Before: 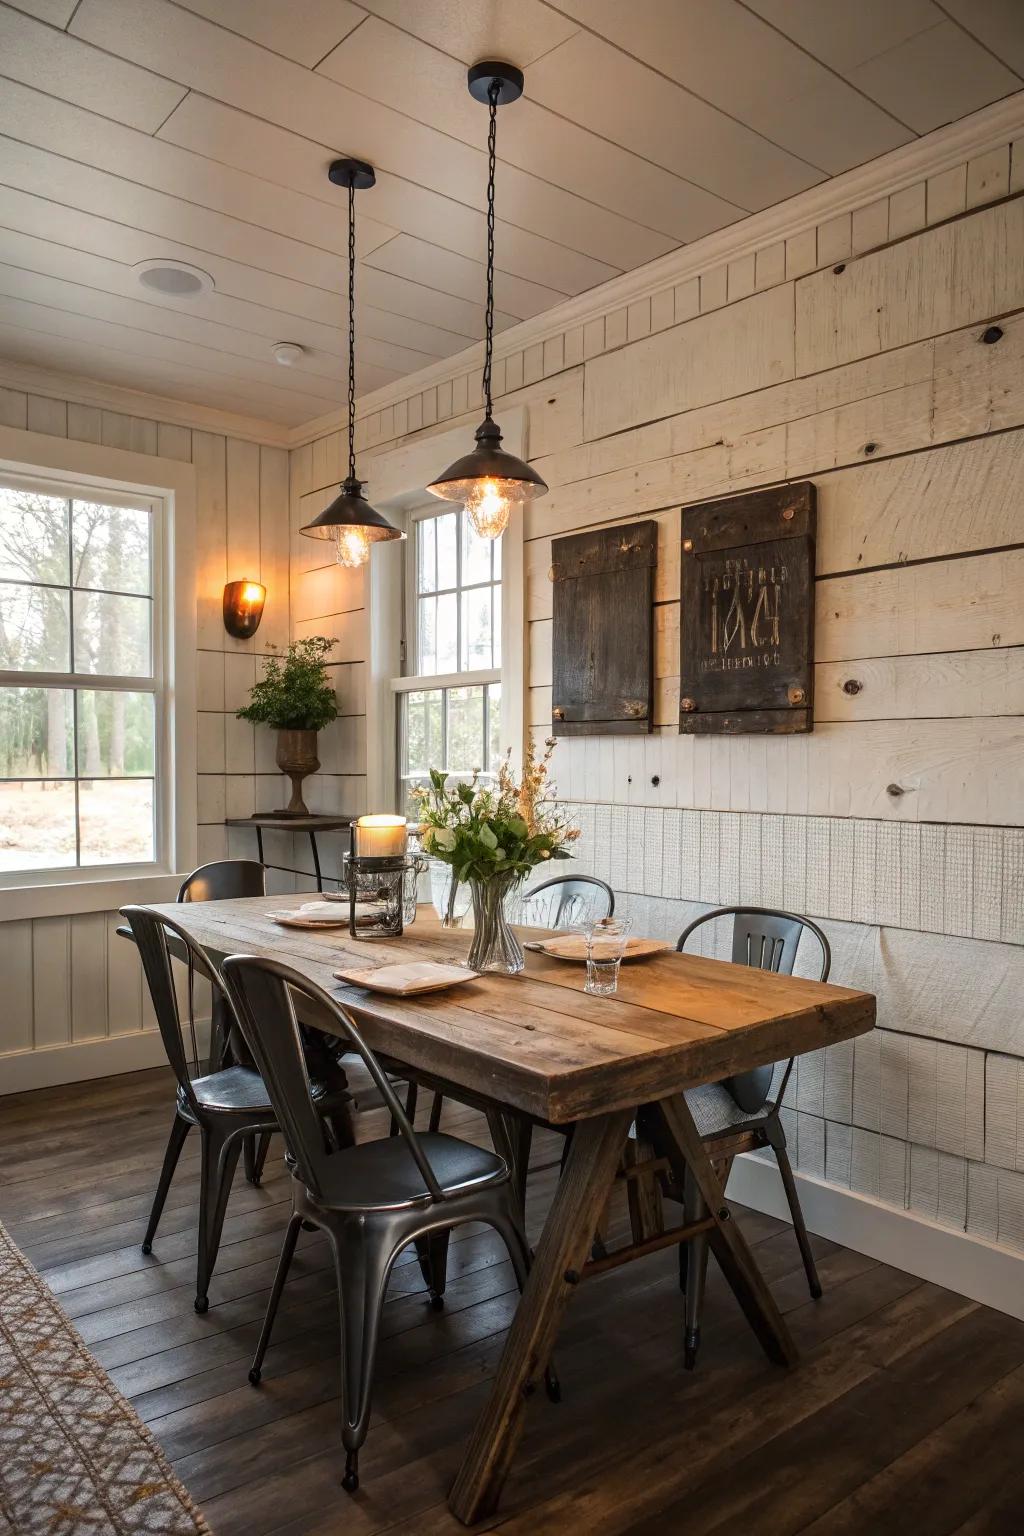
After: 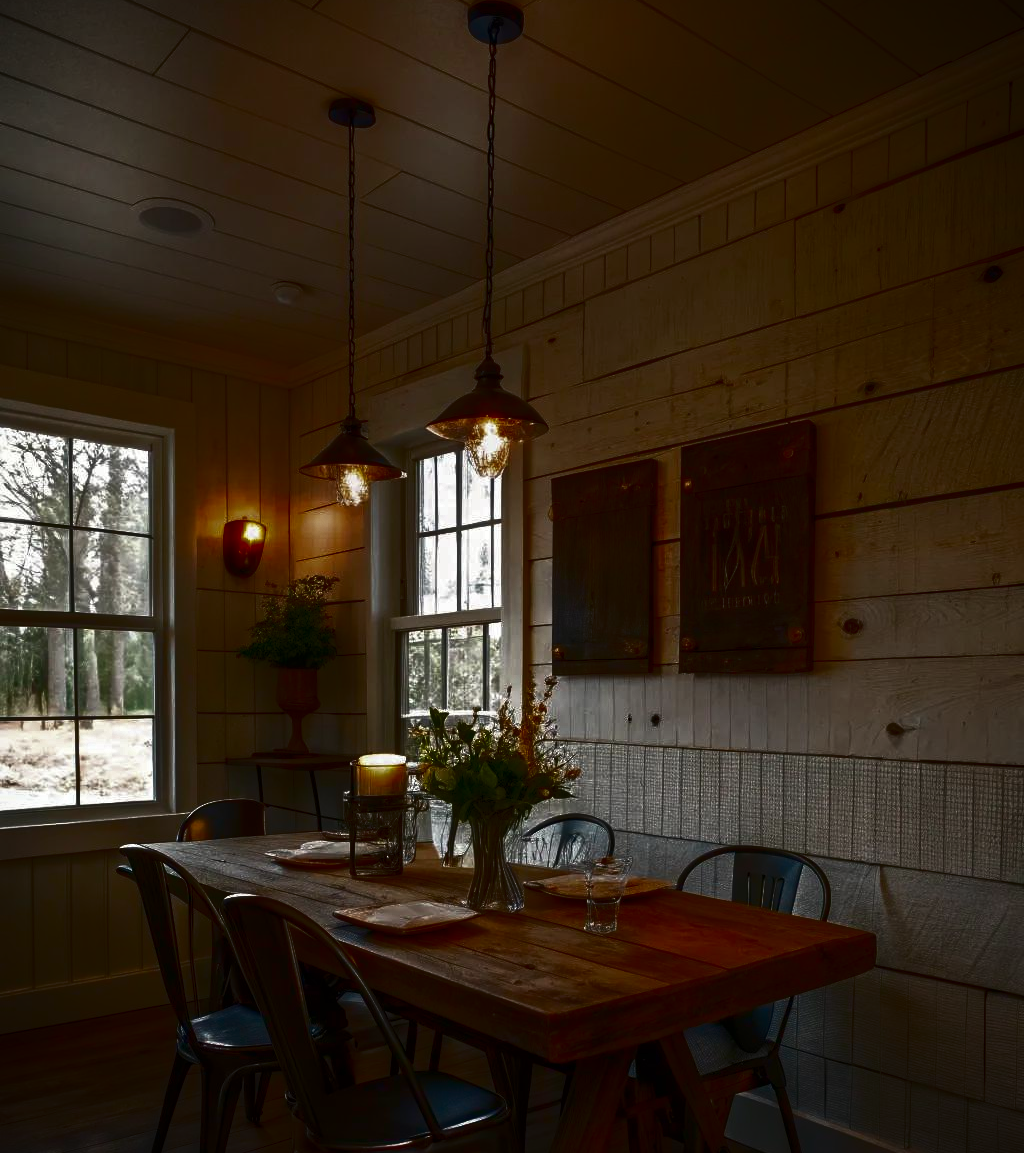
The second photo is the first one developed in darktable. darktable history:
tone curve: curves: ch0 [(0, 0) (0.765, 0.349) (1, 1)], color space Lab, independent channels, preserve colors none
contrast brightness saturation: contrast 0.069, brightness -0.131, saturation 0.05
vignetting: fall-off start 99.23%, fall-off radius 65.25%, automatic ratio true
crop: top 4.005%, bottom 20.871%
